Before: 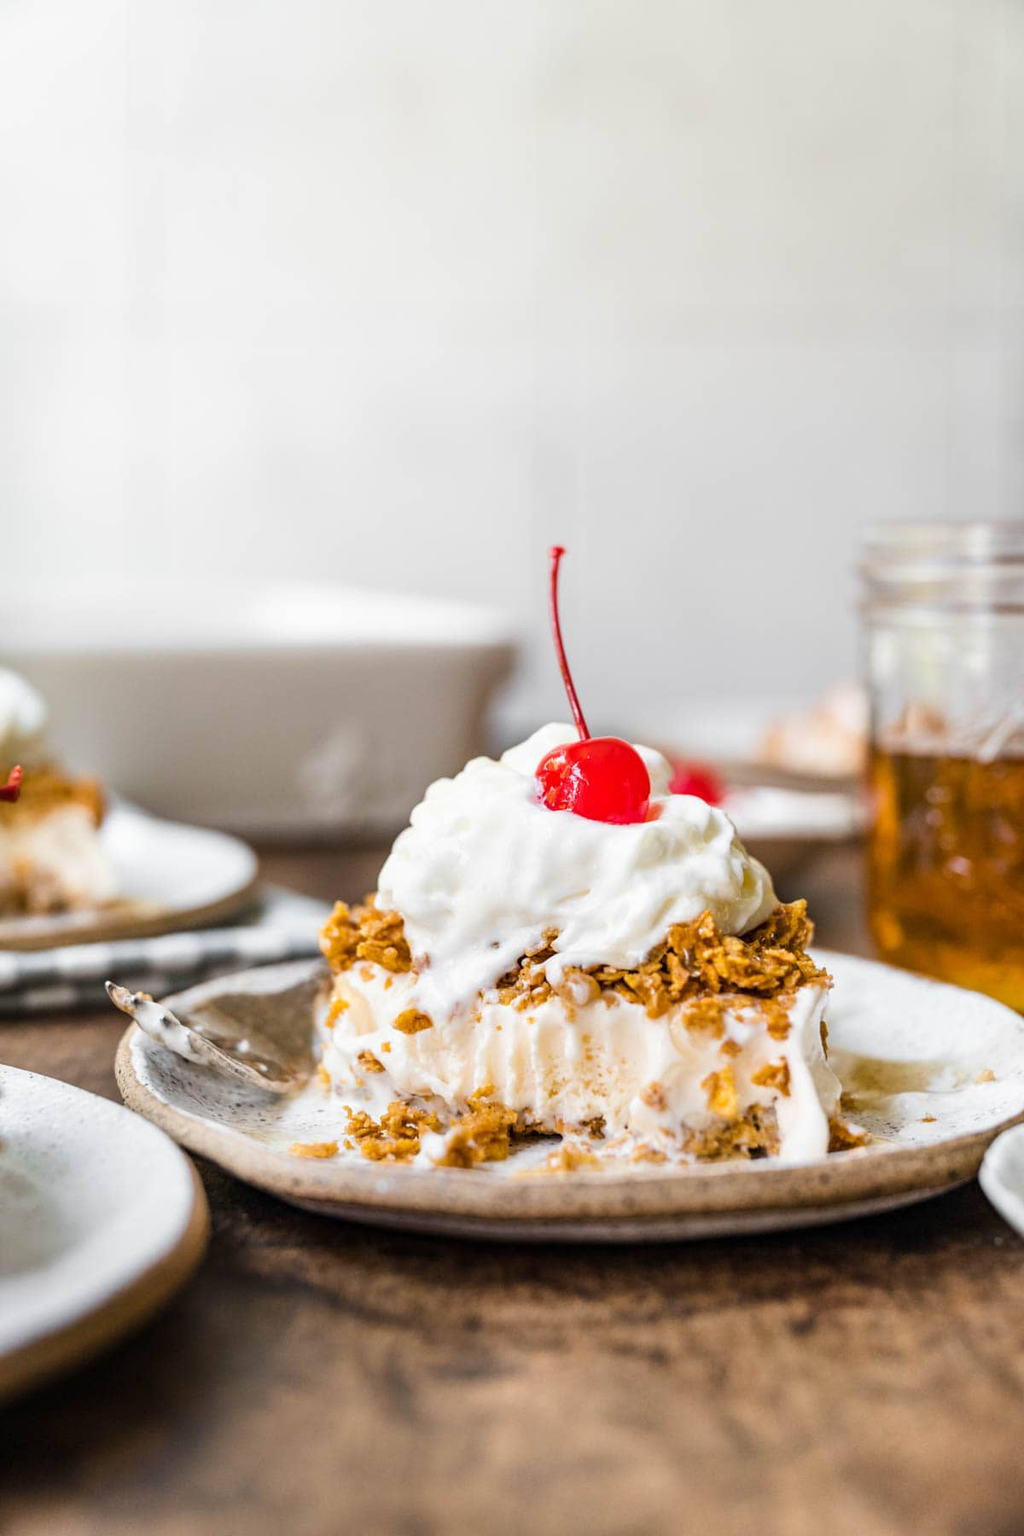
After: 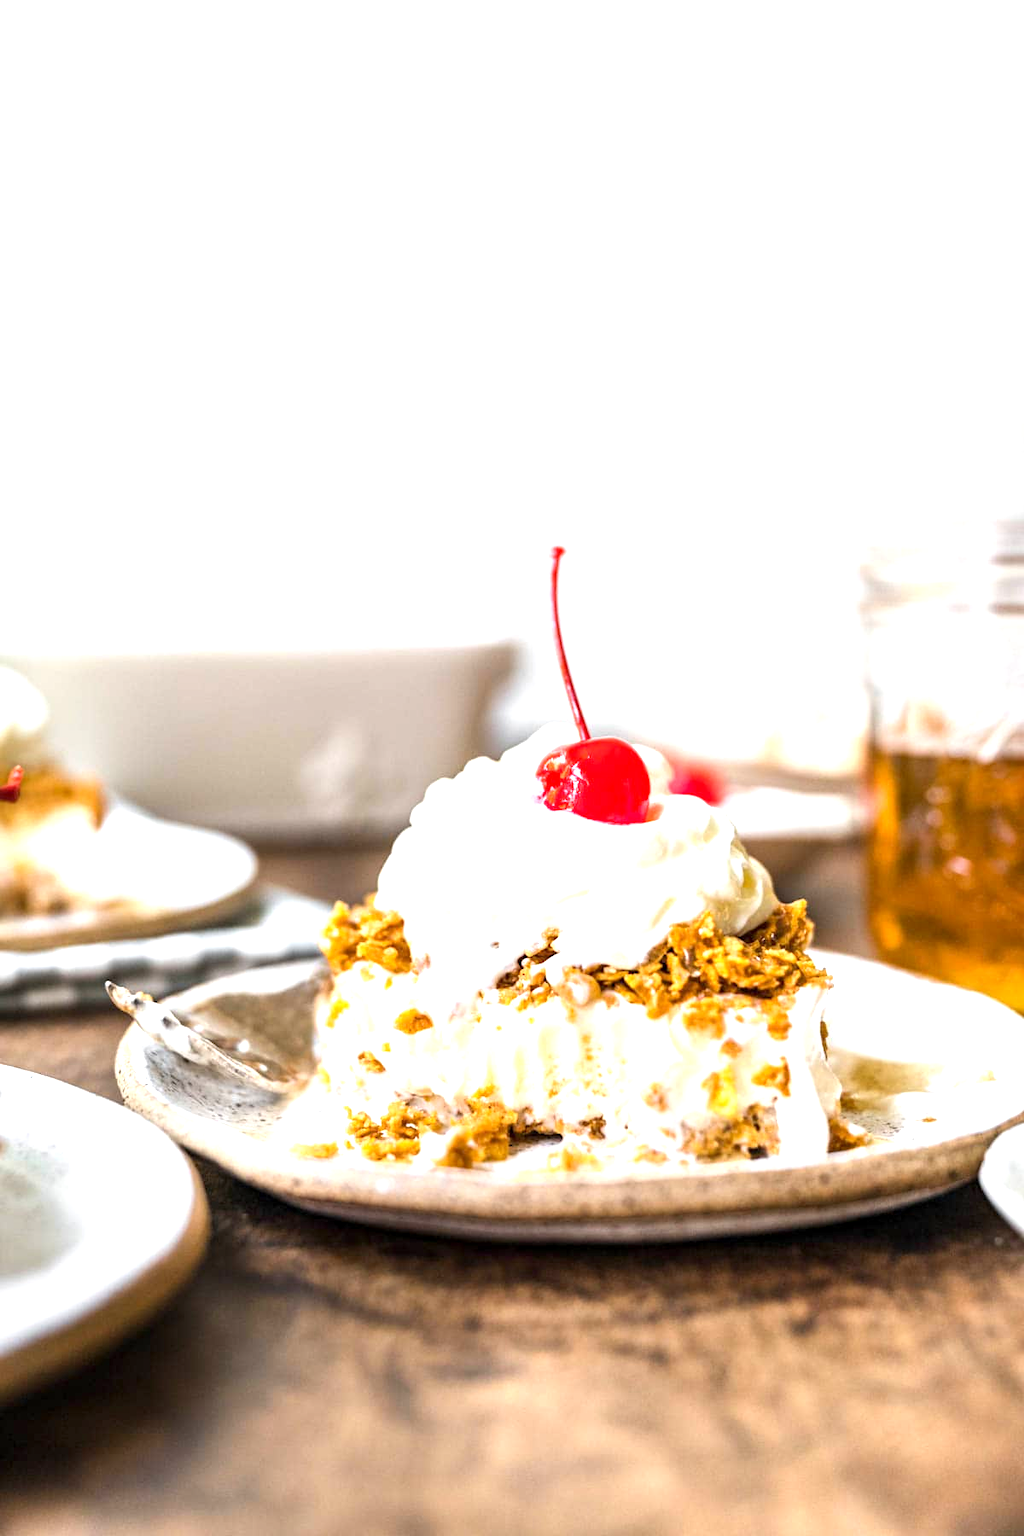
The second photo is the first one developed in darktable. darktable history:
exposure: black level correction 0.001, exposure 0.963 EV, compensate exposure bias true, compensate highlight preservation false
